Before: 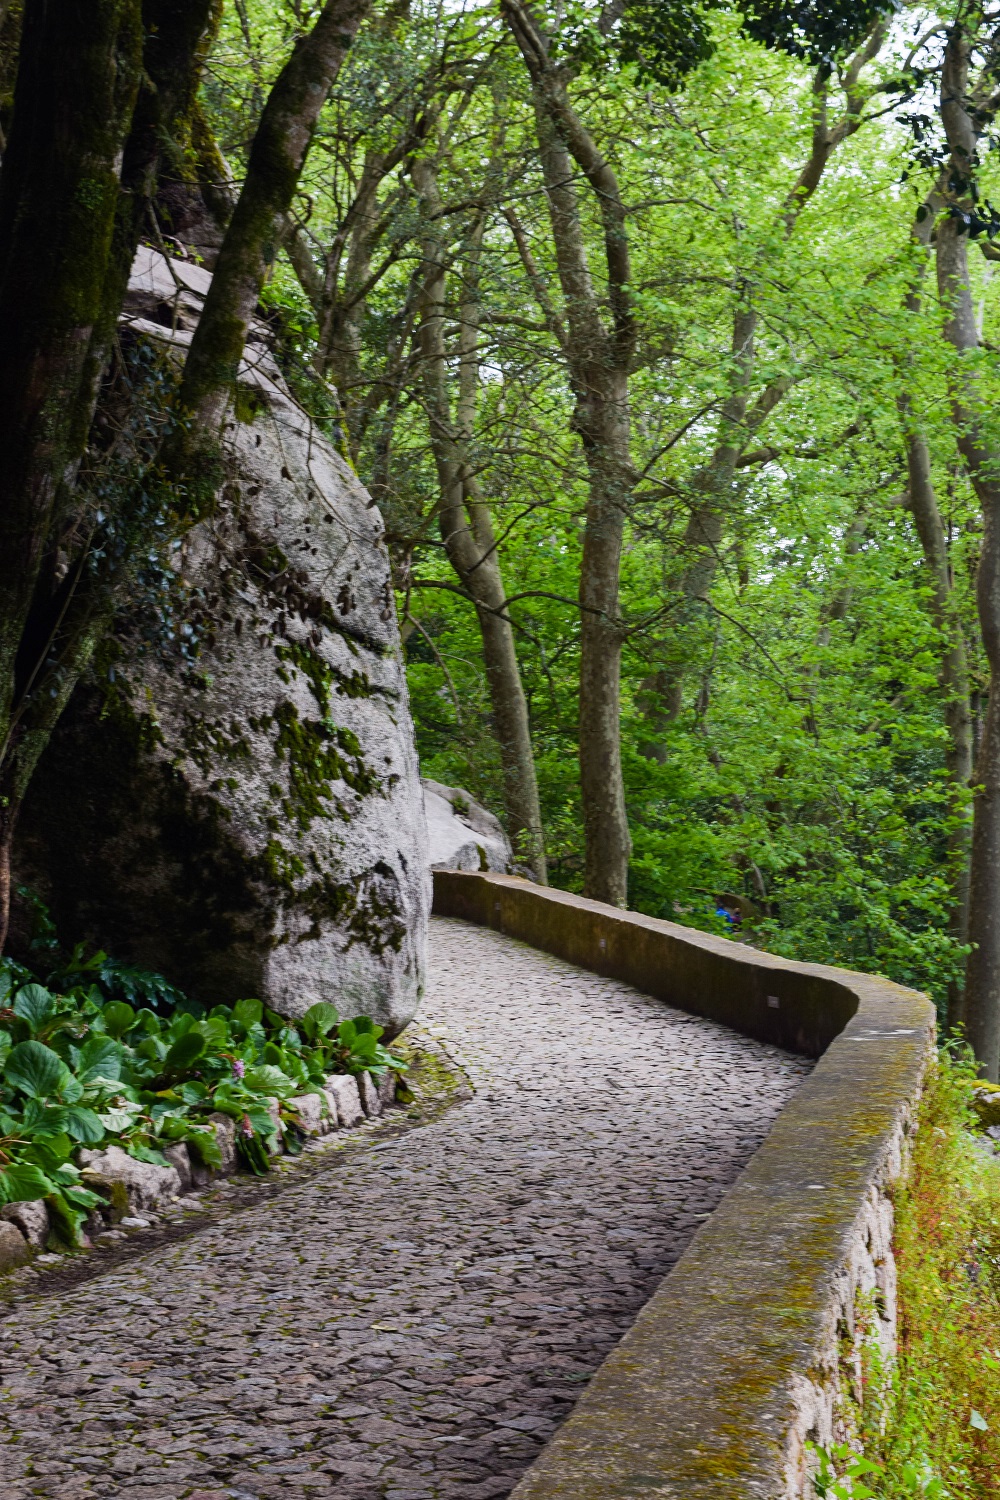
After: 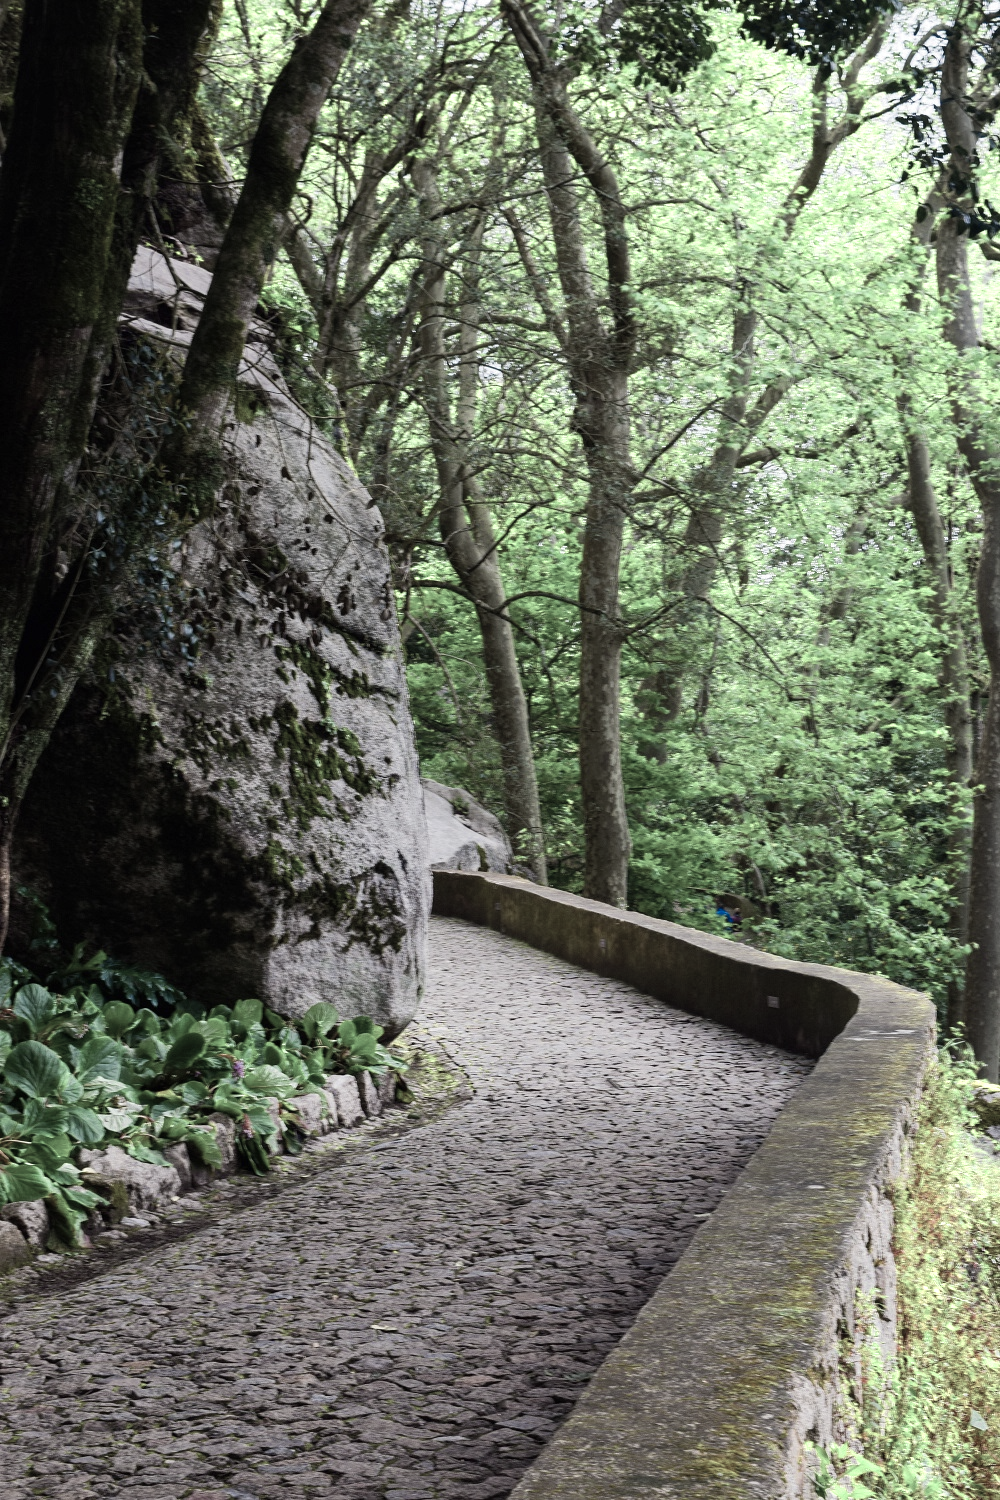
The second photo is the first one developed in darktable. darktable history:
color zones: curves: ch0 [(0.25, 0.667) (0.758, 0.368)]; ch1 [(0.215, 0.245) (0.761, 0.373)]; ch2 [(0.247, 0.554) (0.761, 0.436)]
contrast brightness saturation: saturation -0.05
